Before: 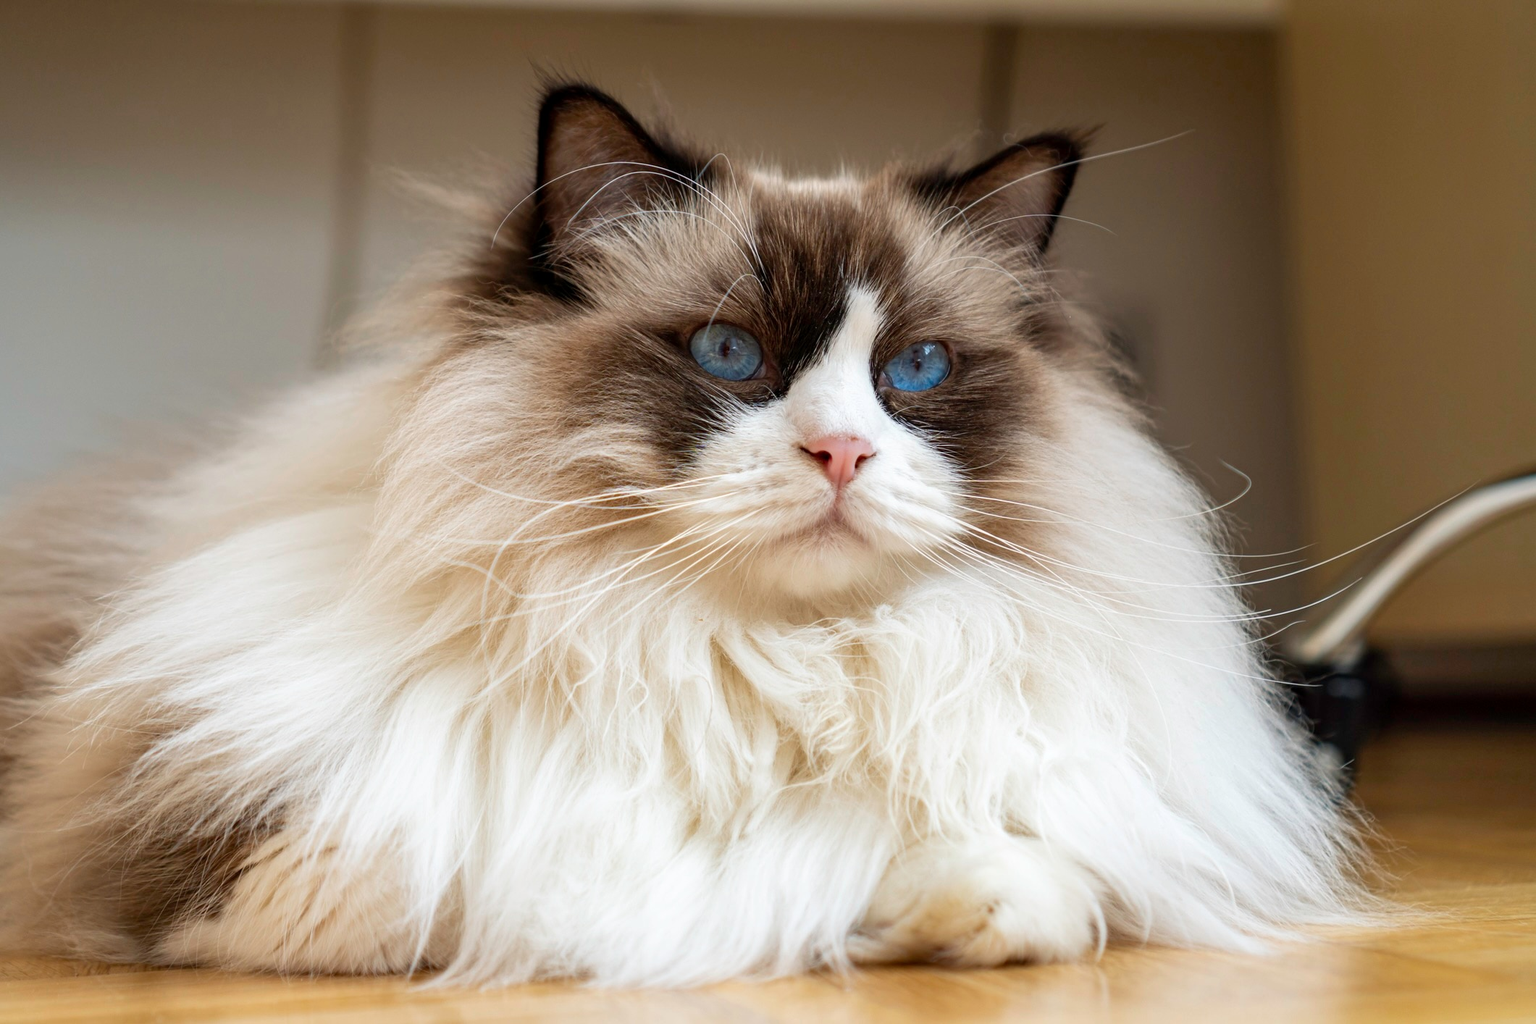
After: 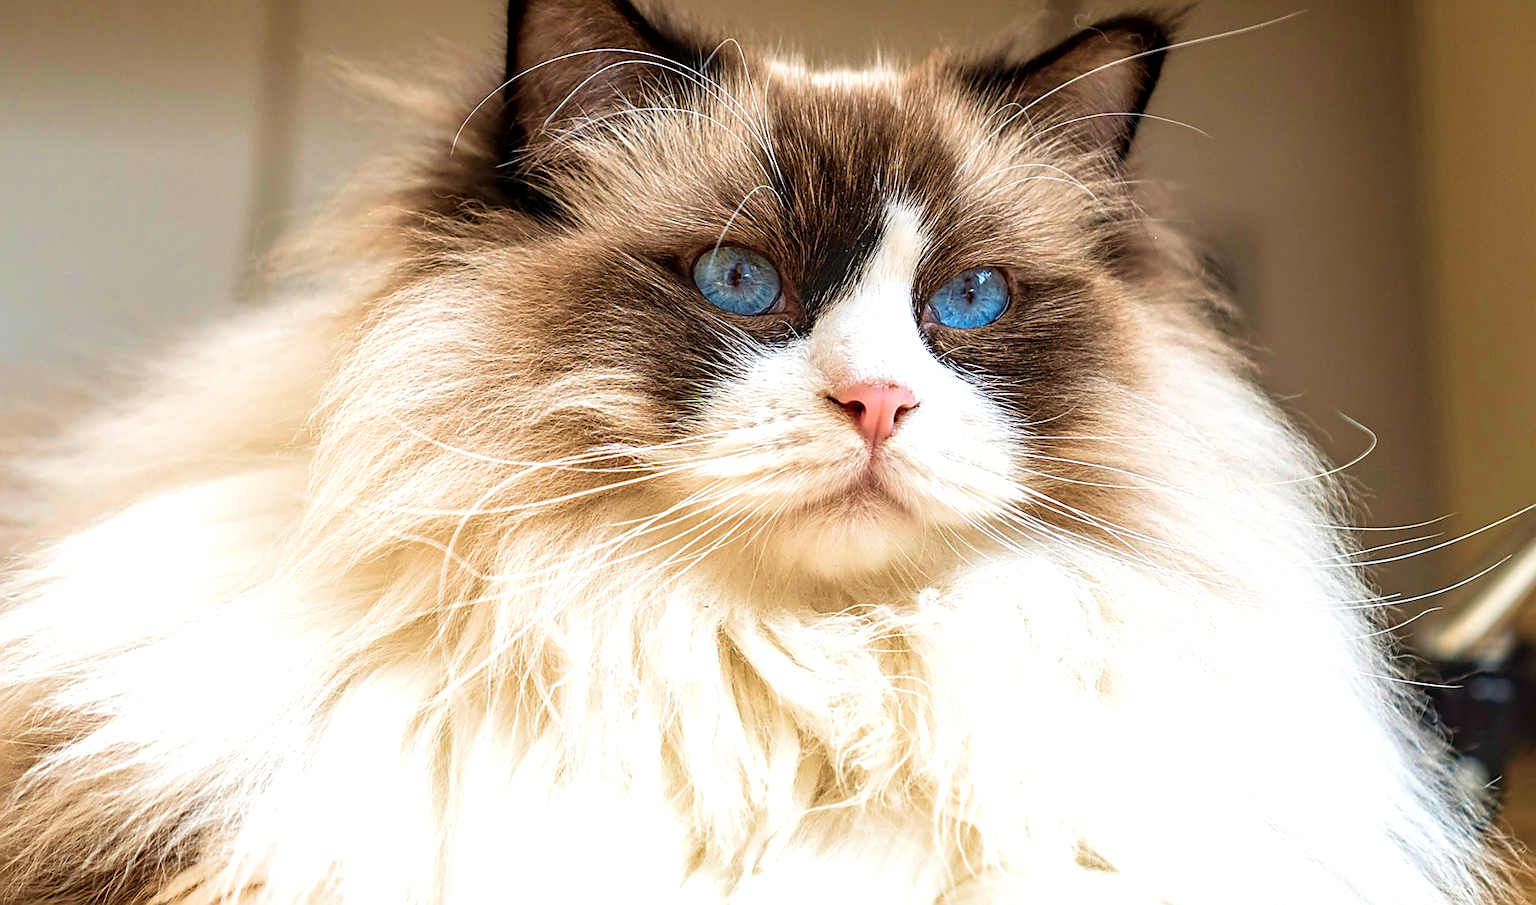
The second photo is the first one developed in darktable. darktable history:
crop: left 7.882%, top 11.882%, right 9.962%, bottom 15.447%
sharpen: radius 1.418, amount 1.263, threshold 0.751
exposure: black level correction 0, exposure 0.499 EV, compensate exposure bias true, compensate highlight preservation false
local contrast: on, module defaults
velvia: strength 44.66%
